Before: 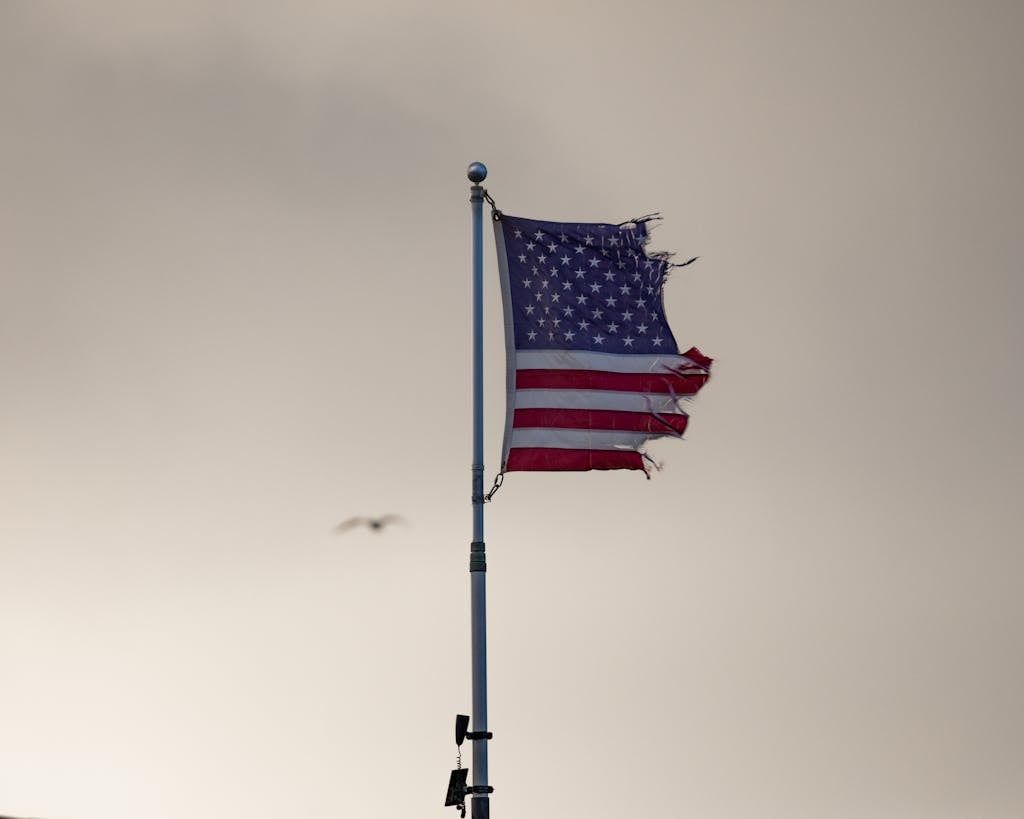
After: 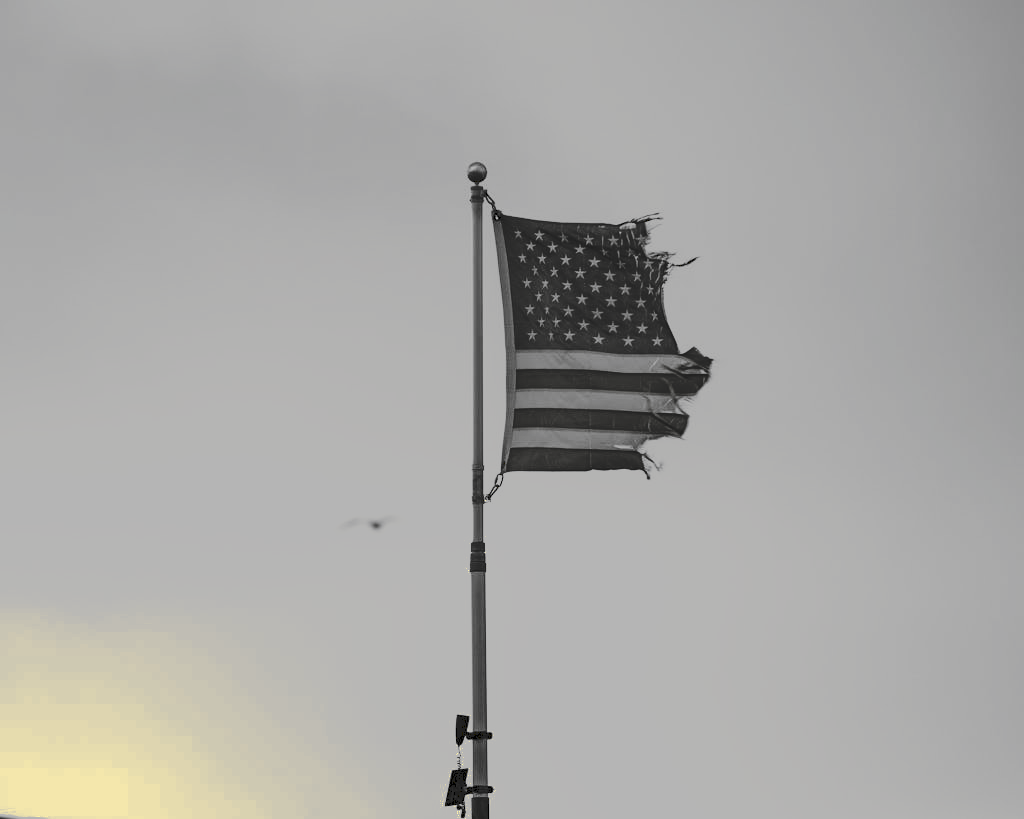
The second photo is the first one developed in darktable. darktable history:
tone curve: curves: ch0 [(0, 0) (0.003, 0.118) (0.011, 0.118) (0.025, 0.122) (0.044, 0.131) (0.069, 0.142) (0.1, 0.155) (0.136, 0.168) (0.177, 0.183) (0.224, 0.216) (0.277, 0.265) (0.335, 0.337) (0.399, 0.415) (0.468, 0.506) (0.543, 0.586) (0.623, 0.665) (0.709, 0.716) (0.801, 0.737) (0.898, 0.744) (1, 1)], preserve colors none
color look up table: target L [100, 81.69, 69.98, 78.8, 75.88, 68.49, 64.74, 56.71, 49.64, 43.73, 44, 23.52, 5.464, 205.38, 72.94, 75.88, 63.22, 67.74, 61.32, 62.46, 45.36, 38.52, 25.76, 100, 100, 81.69, 77.34, 64.74, 100, 67.74, 53.19, 65.49, 69.98, 81.69, 65.11, 44.41, 29.73, 37.13, 35.44, 18.94, 11.76, 81.69, 84.56, 84.56, 72.94, 81.69, 65.49, 53.19, 36.15], target a [-1.815, -0.298, -0.105, -0.102, -0.302, -0.002, -0.001, 0, 0, 0.001, 0, 0, -0.001, 0.001, -0.104, -0.302, -0.001, -0.002, 0, -0.001, 0.001, 0.001, 0, -1.815, -1.815, -0.298, -0.103, -0.001, -1.815, -0.002, 0, -0.001, -0.105, -0.298, 0, 0, 0, 0.001, 0.001, -0.128, 0, -0.298, -0.296, -0.296, -0.104, -0.298, -0.001, 0, 0], target b [25.41, 3.751, 1.302, 1.269, 3.813, 0.019, 0.018, 0.001, 0.001, -0.004, -0.004, -0.003, 0.007, -0.004, 1.291, 3.813, 0.018, 0.019, 0.001, 0.001, -0.004, -0.004, 0, 25.41, 25.41, 3.751, 1.273, 0.018, 25.41, 0.019, 0.001, 0.001, 1.302, 3.751, 0.001, 0.001, 0, -0.004, -0.004, 1.618, 0.001, 3.751, 3.724, 3.724, 1.291, 3.751, 0.001, 0.001, 0], num patches 49
